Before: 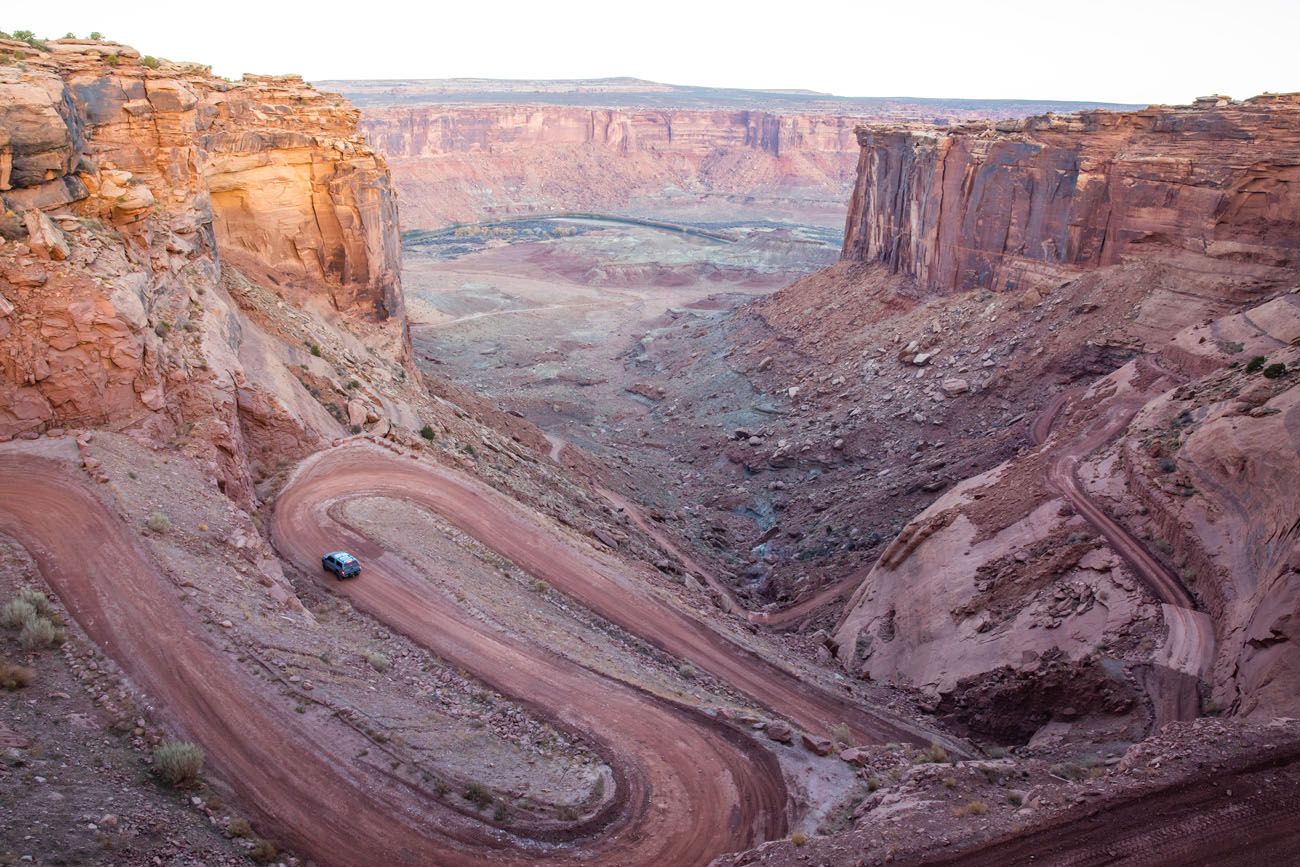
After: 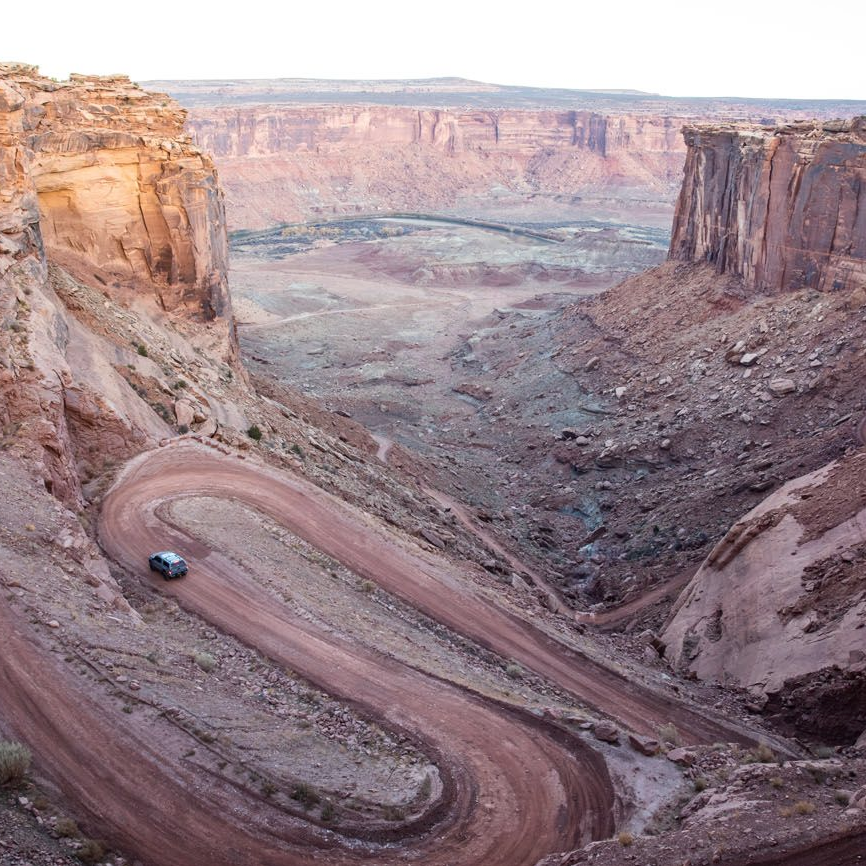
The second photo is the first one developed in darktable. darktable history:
crop and rotate: left 13.342%, right 19.991%
contrast brightness saturation: contrast 0.11, saturation -0.17
